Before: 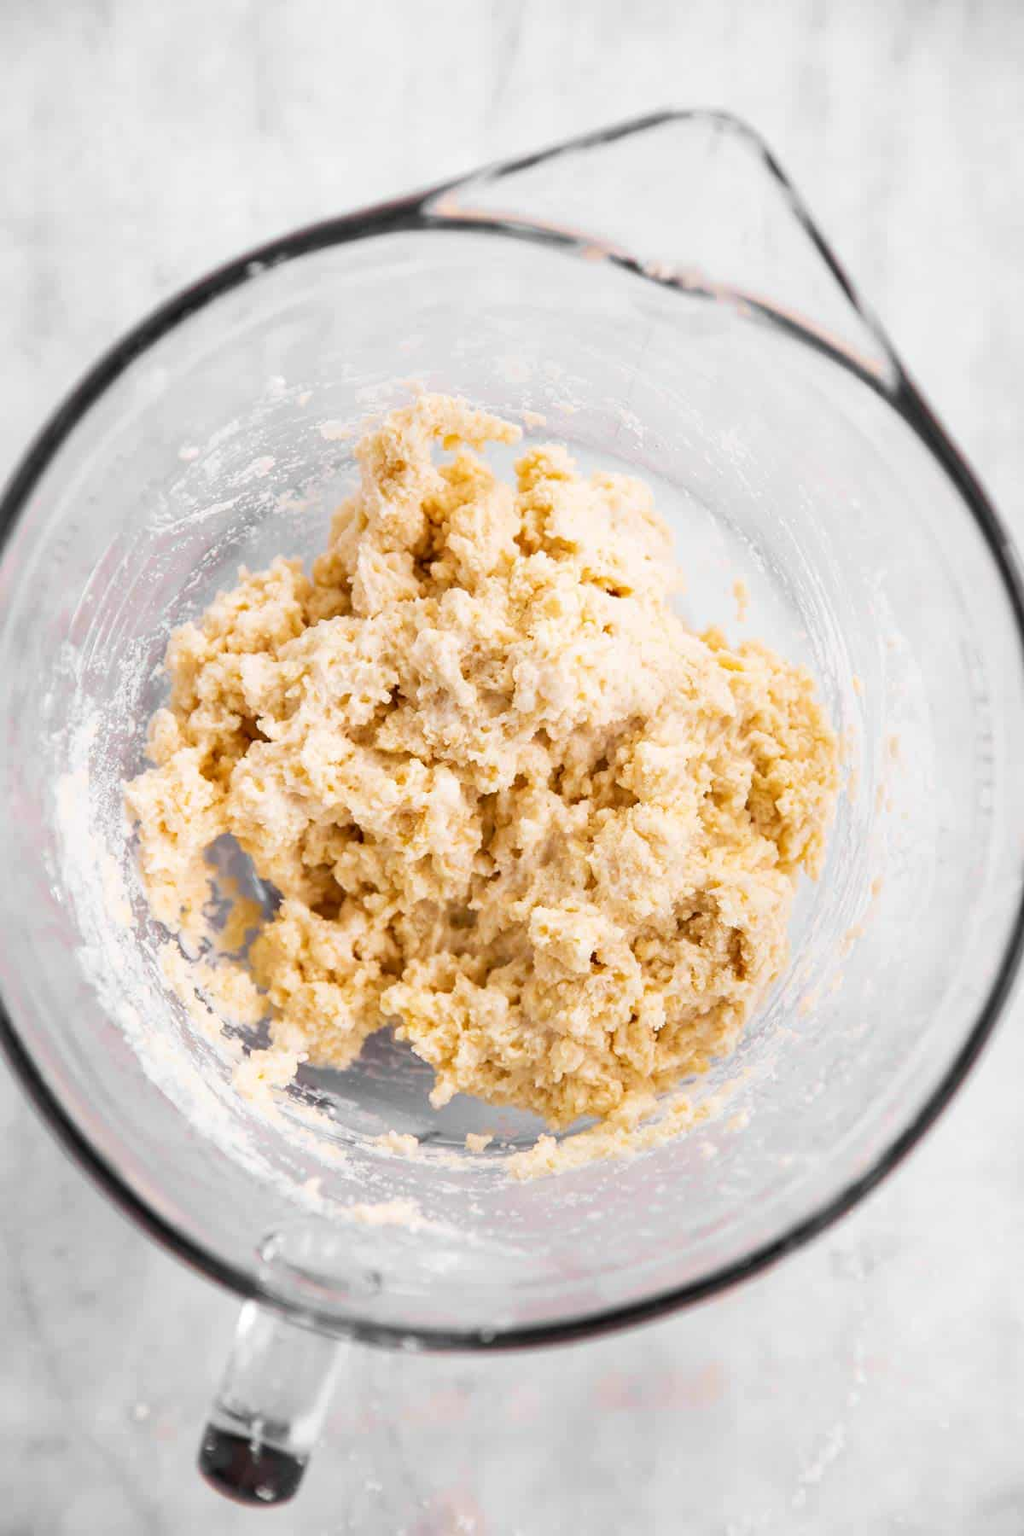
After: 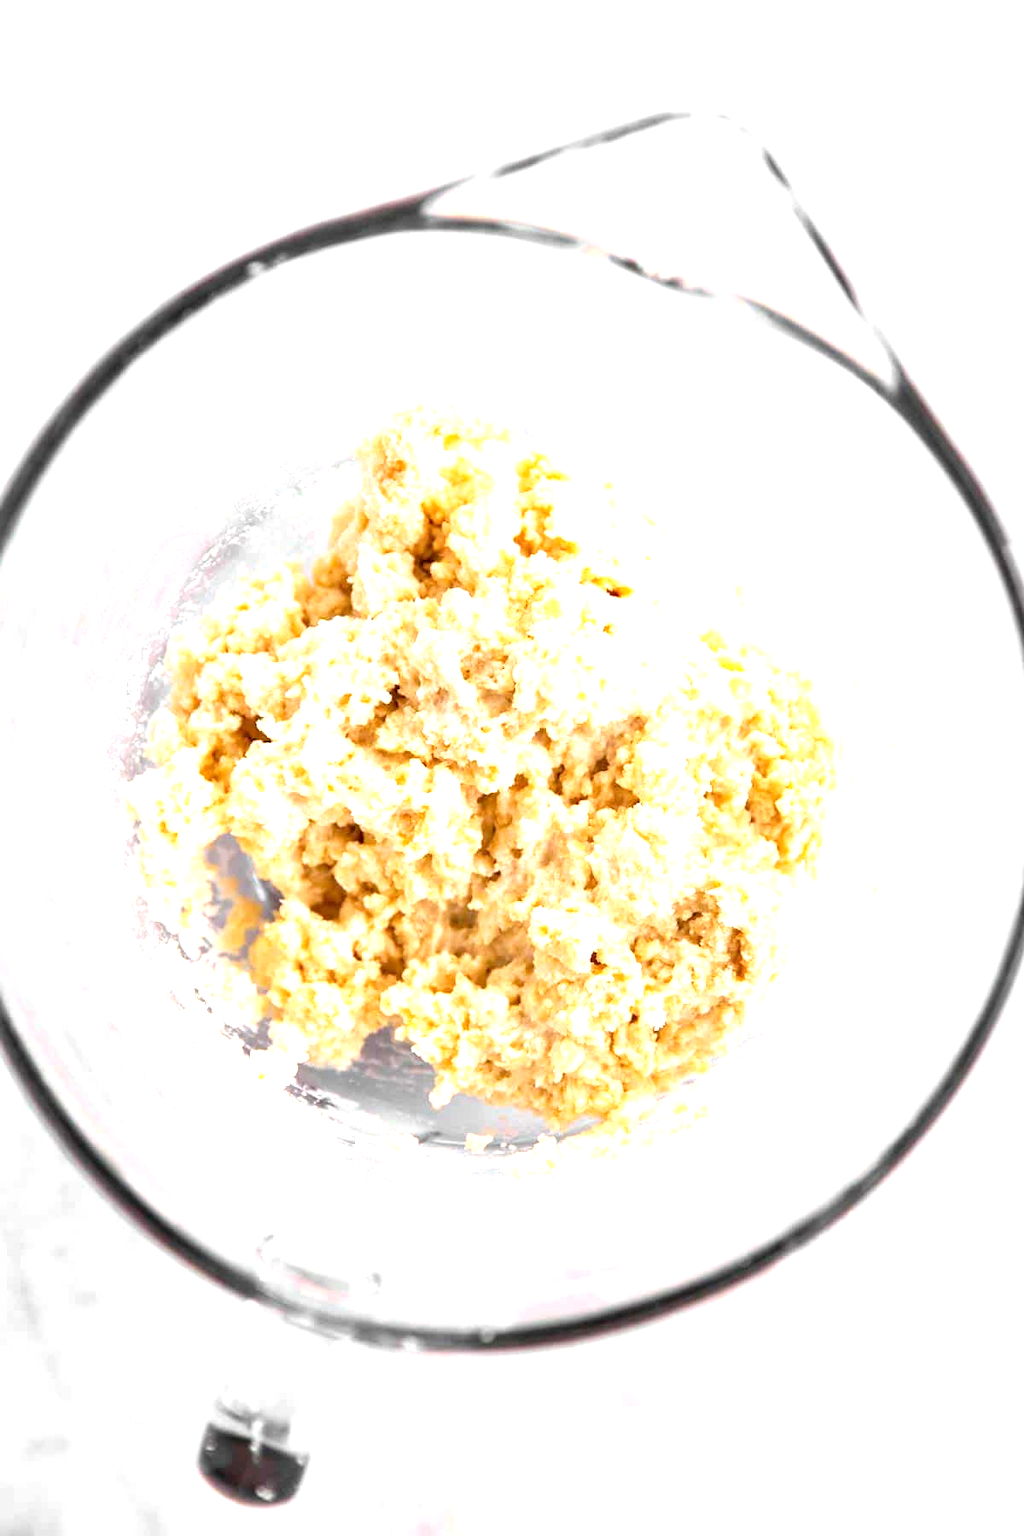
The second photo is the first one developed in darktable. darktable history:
exposure: black level correction 0.001, exposure 0.959 EV, compensate exposure bias true, compensate highlight preservation false
